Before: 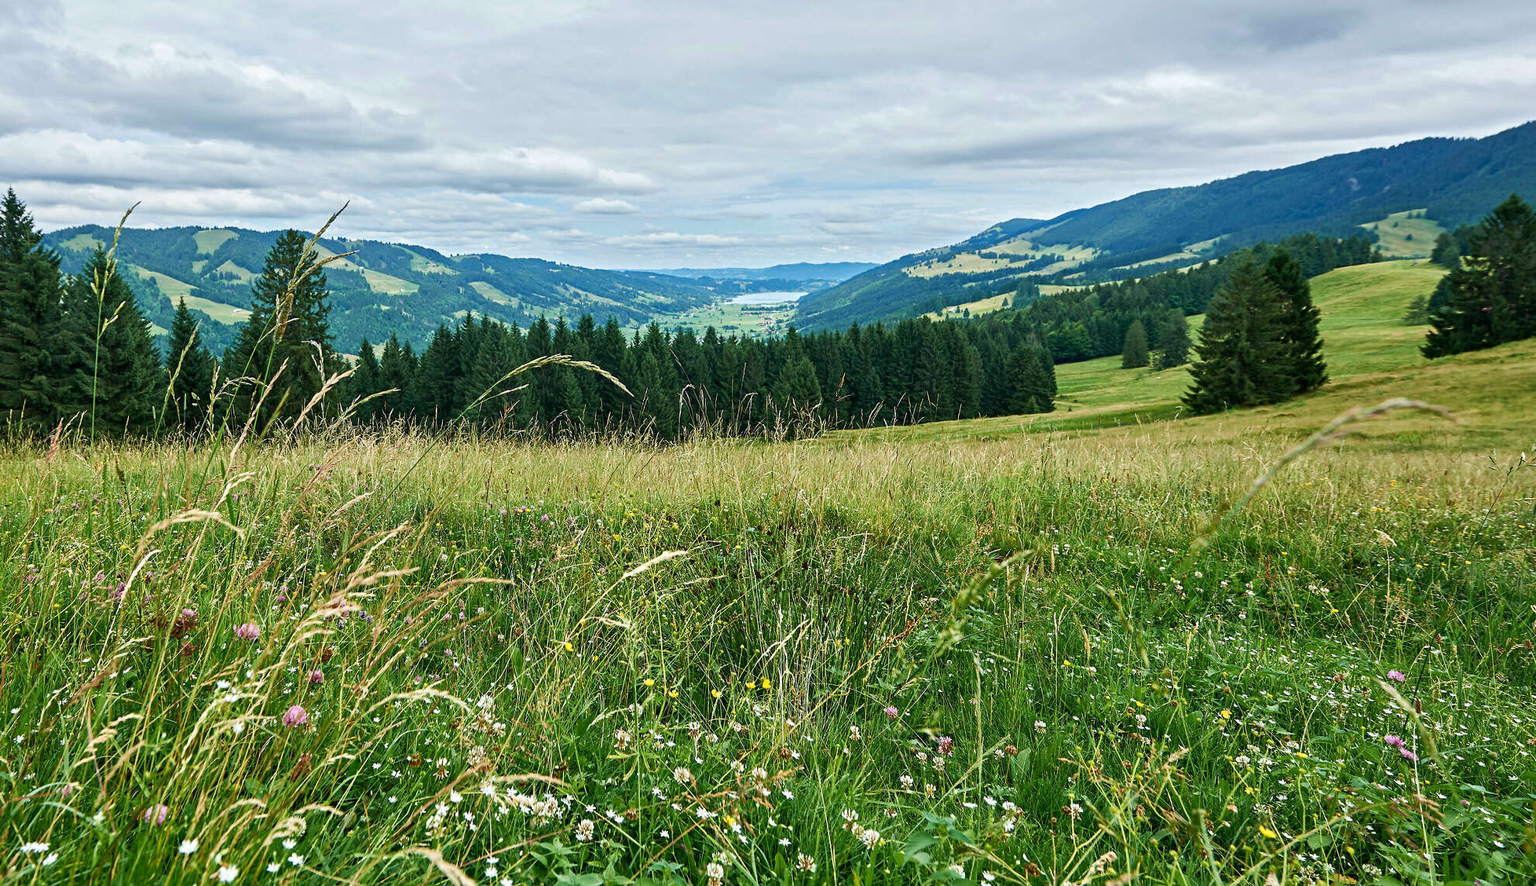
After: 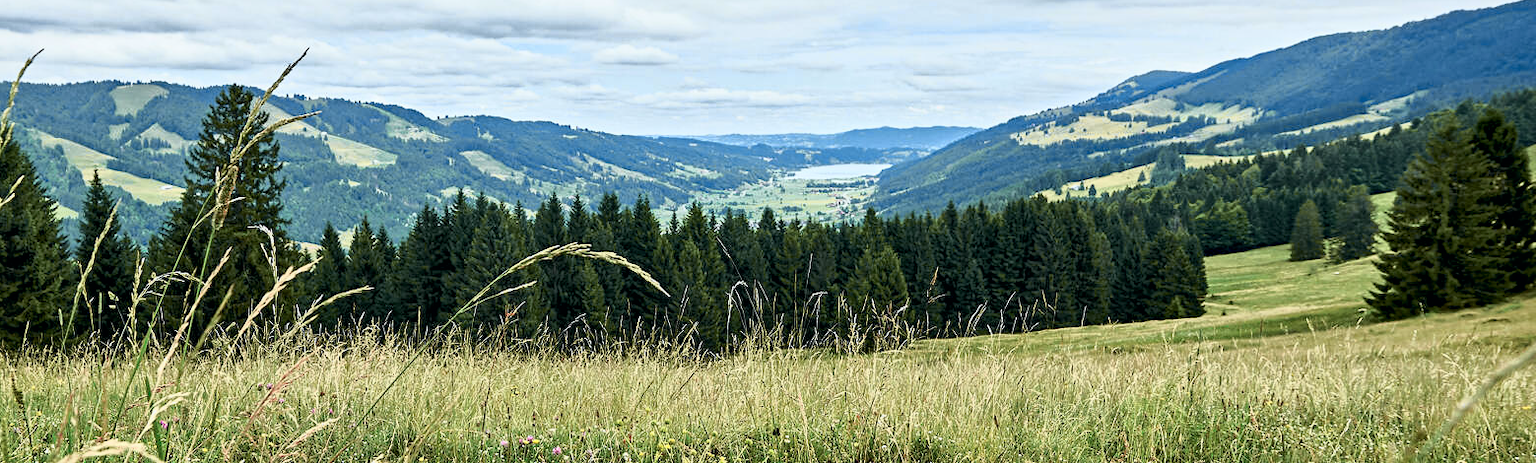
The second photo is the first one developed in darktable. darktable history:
crop: left 6.939%, top 18.426%, right 14.314%, bottom 40.335%
tone curve: curves: ch0 [(0, 0) (0.105, 0.068) (0.195, 0.162) (0.283, 0.283) (0.384, 0.404) (0.485, 0.531) (0.638, 0.681) (0.795, 0.879) (1, 0.977)]; ch1 [(0, 0) (0.161, 0.092) (0.35, 0.33) (0.379, 0.401) (0.456, 0.469) (0.504, 0.498) (0.53, 0.532) (0.58, 0.619) (0.635, 0.671) (1, 1)]; ch2 [(0, 0) (0.371, 0.362) (0.437, 0.437) (0.483, 0.484) (0.53, 0.515) (0.56, 0.58) (0.622, 0.606) (1, 1)], color space Lab, independent channels, preserve colors none
local contrast: mode bilateral grid, contrast 20, coarseness 49, detail 120%, midtone range 0.2
tone equalizer: -8 EV -1.81 EV, -7 EV -1.15 EV, -6 EV -1.65 EV
